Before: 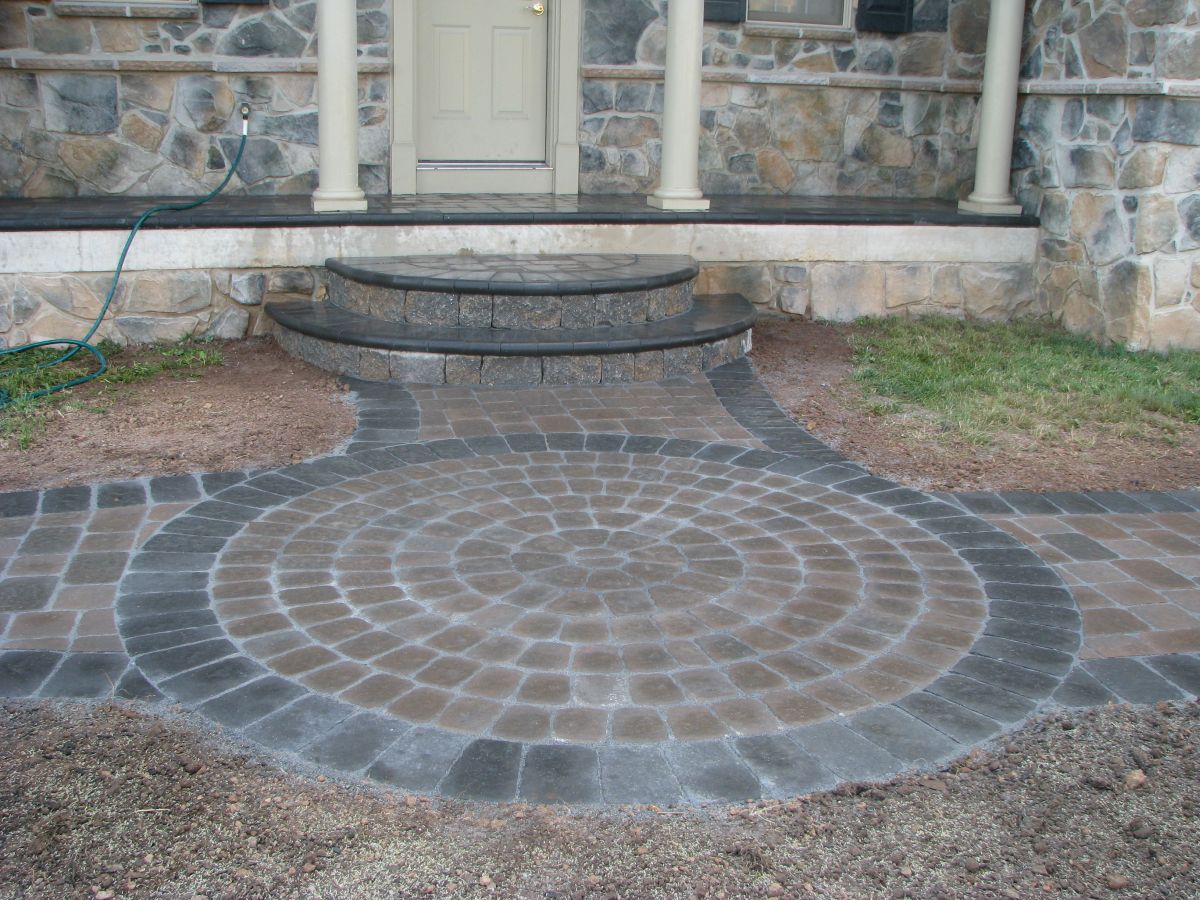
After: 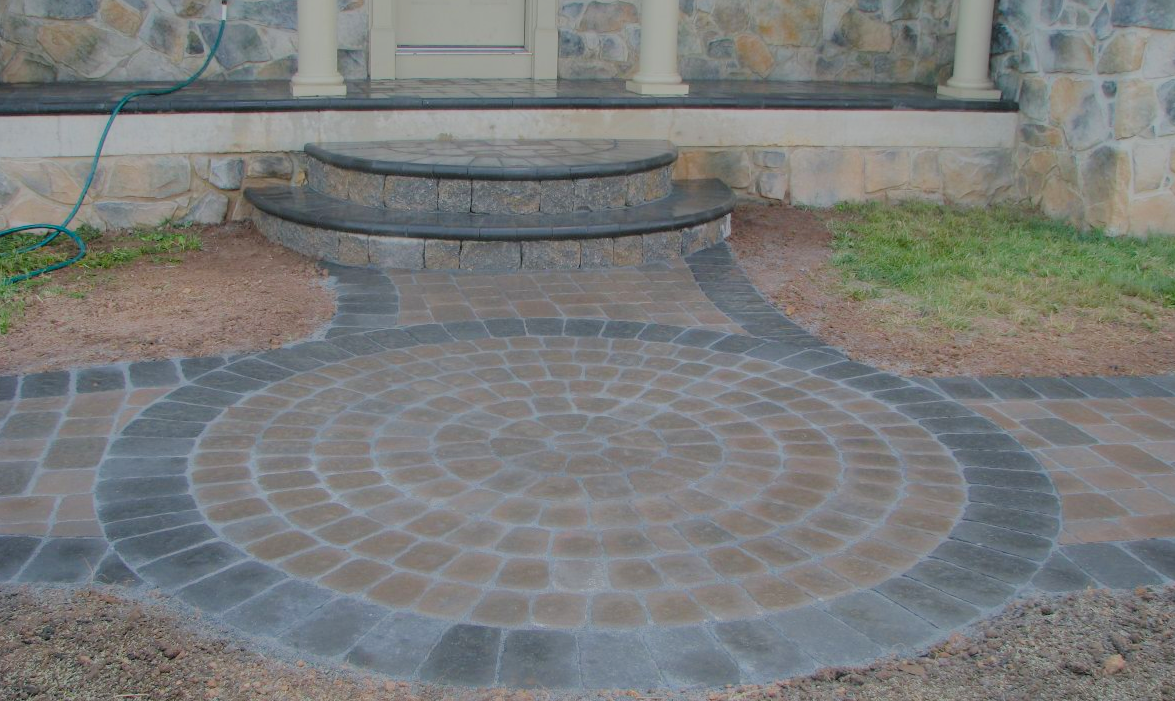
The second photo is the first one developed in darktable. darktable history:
crop and rotate: left 1.814%, top 12.818%, right 0.25%, bottom 9.225%
filmic rgb: white relative exposure 8 EV, threshold 3 EV, hardness 2.44, latitude 10.07%, contrast 0.72, highlights saturation mix 10%, shadows ↔ highlights balance 1.38%, color science v4 (2020), enable highlight reconstruction true
